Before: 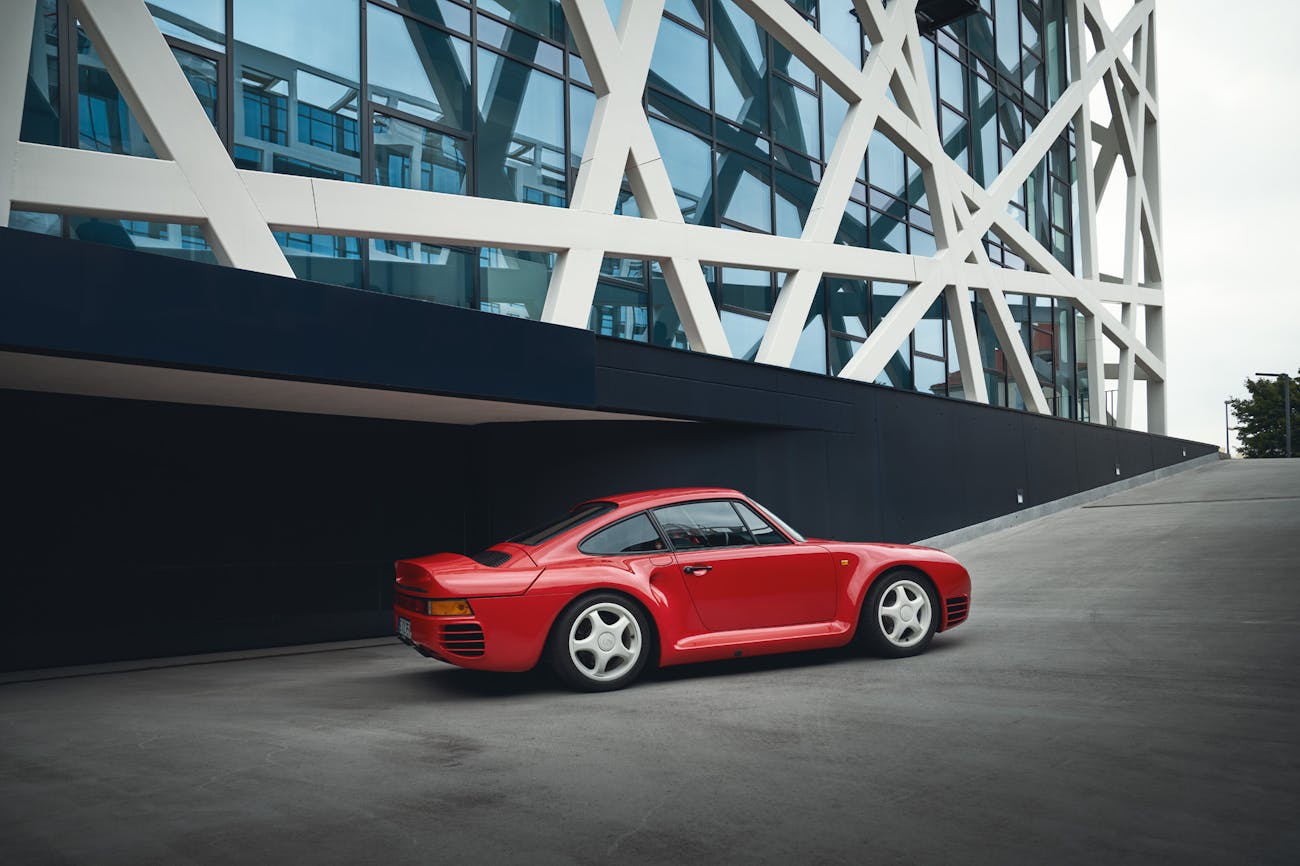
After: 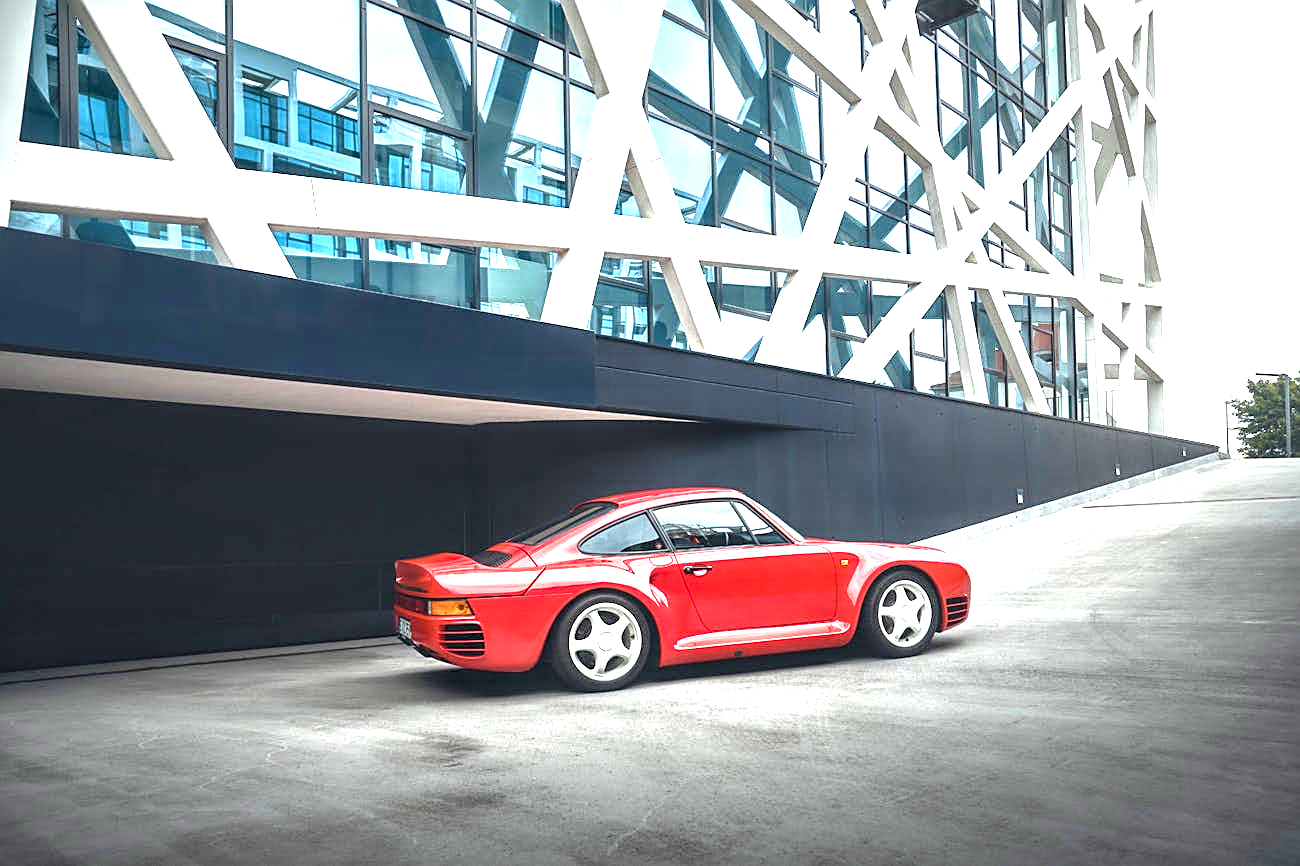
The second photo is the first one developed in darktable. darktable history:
local contrast: detail 130%
contrast equalizer: y [[0.514, 0.573, 0.581, 0.508, 0.5, 0.5], [0.5 ×6], [0.5 ×6], [0 ×6], [0 ×6]]
sharpen: on, module defaults
exposure: black level correction 0.001, exposure 1.84 EV, compensate highlight preservation false
